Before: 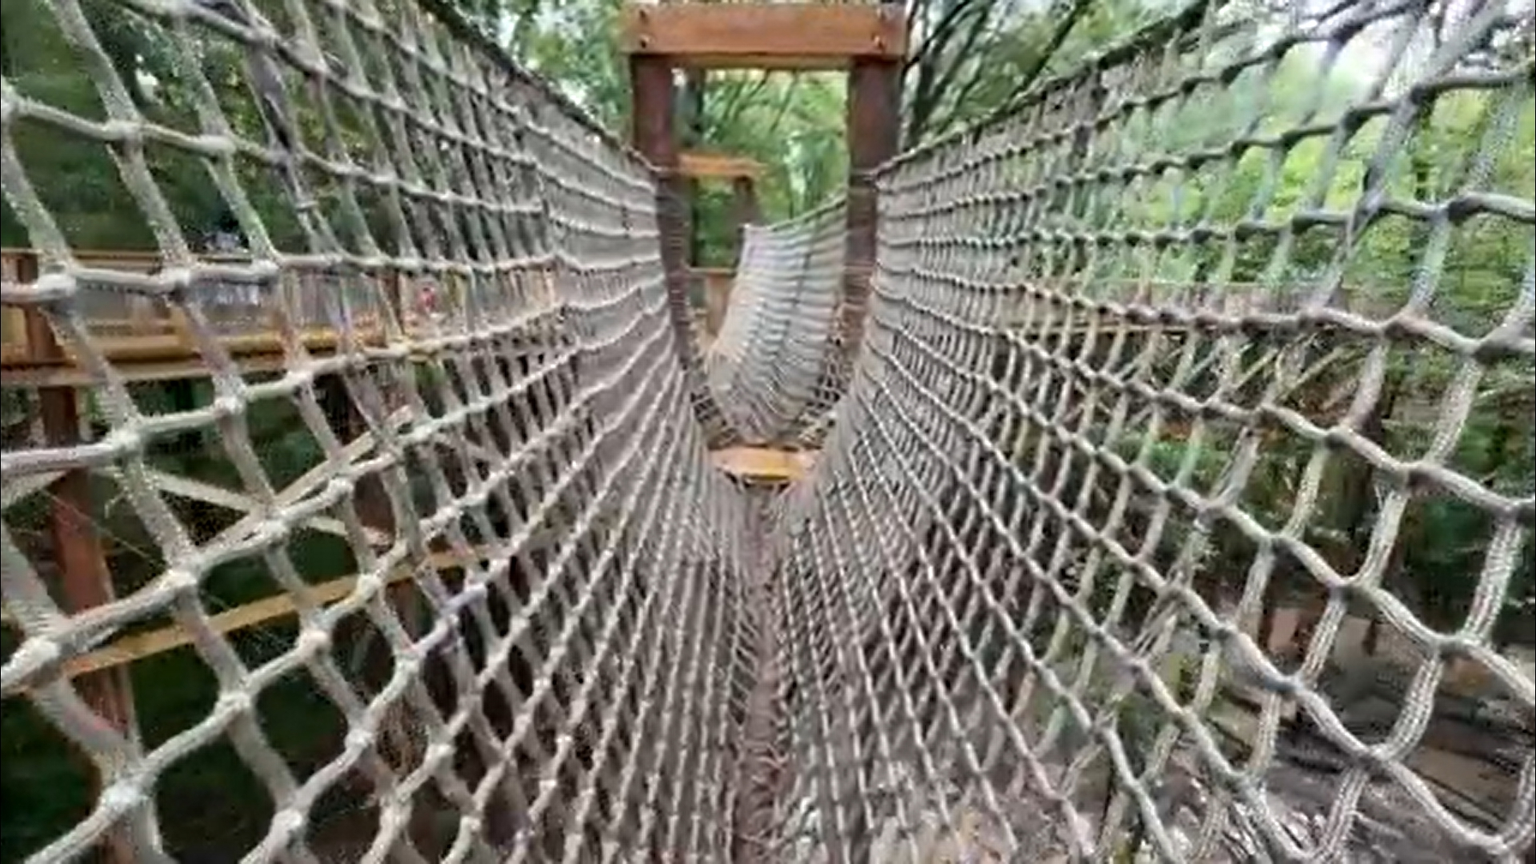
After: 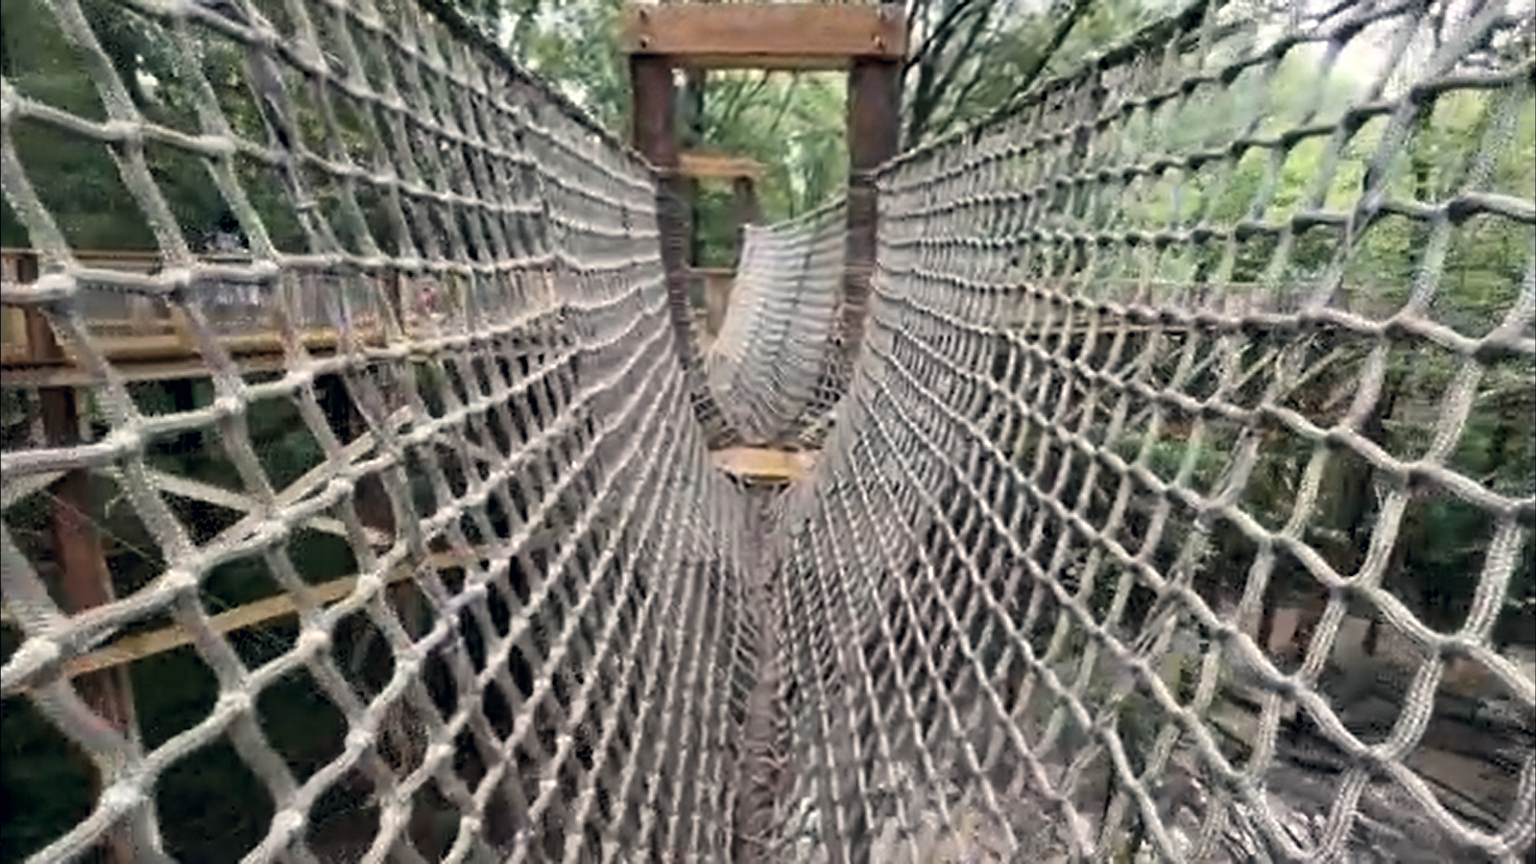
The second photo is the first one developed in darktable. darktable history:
color correction: highlights a* 2.83, highlights b* 5.03, shadows a* -1.68, shadows b* -4.83, saturation 0.768
levels: white 99.97%, levels [0.026, 0.507, 0.987]
